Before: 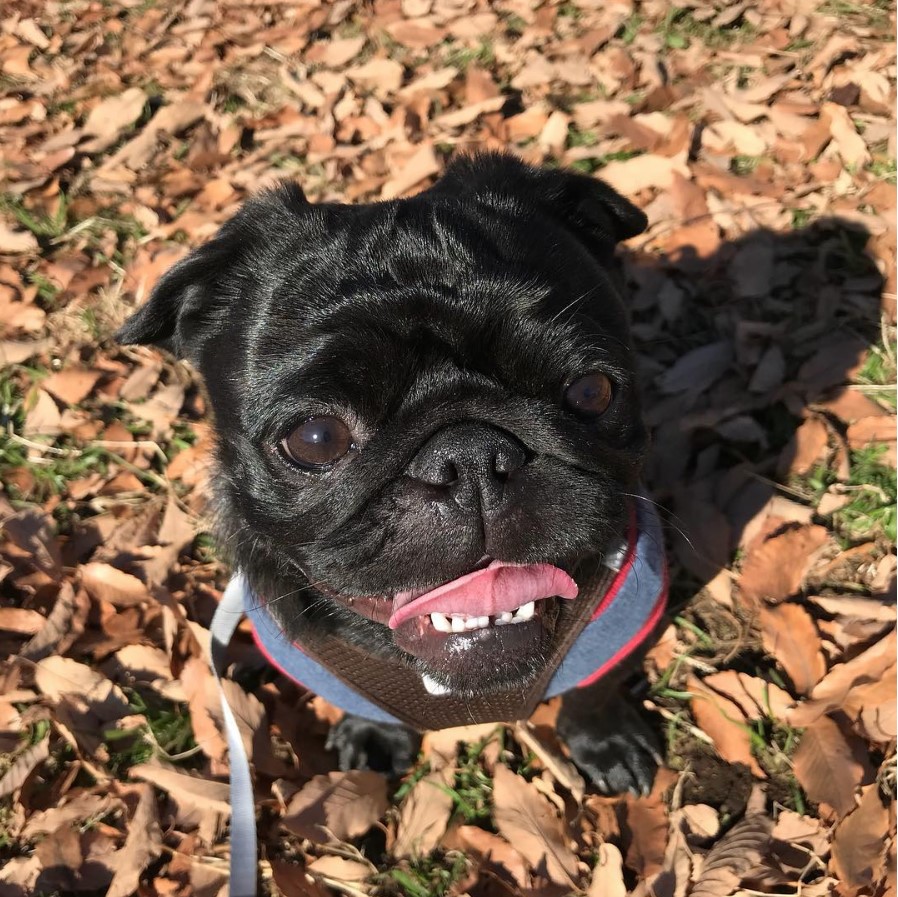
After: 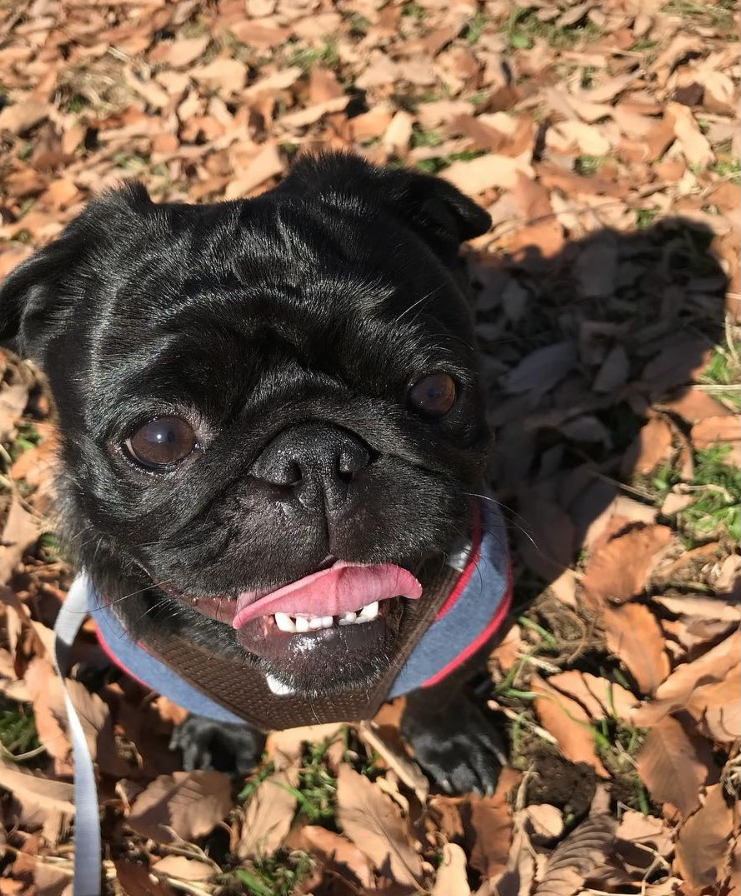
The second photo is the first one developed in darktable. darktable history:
crop: left 17.421%, bottom 0.019%
